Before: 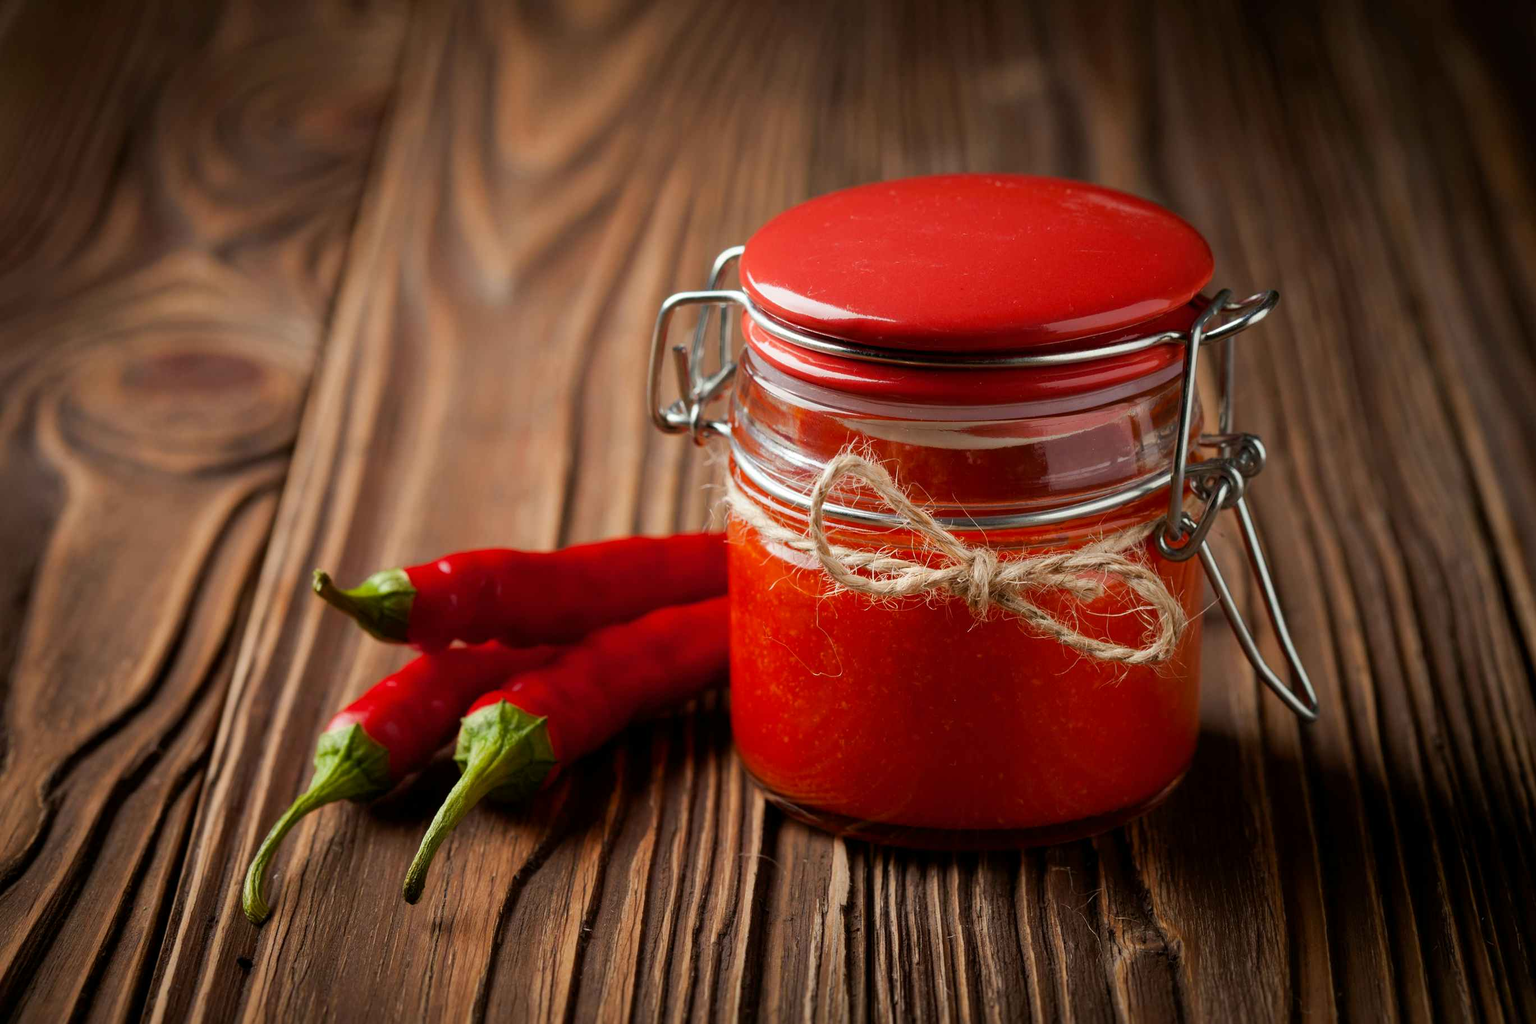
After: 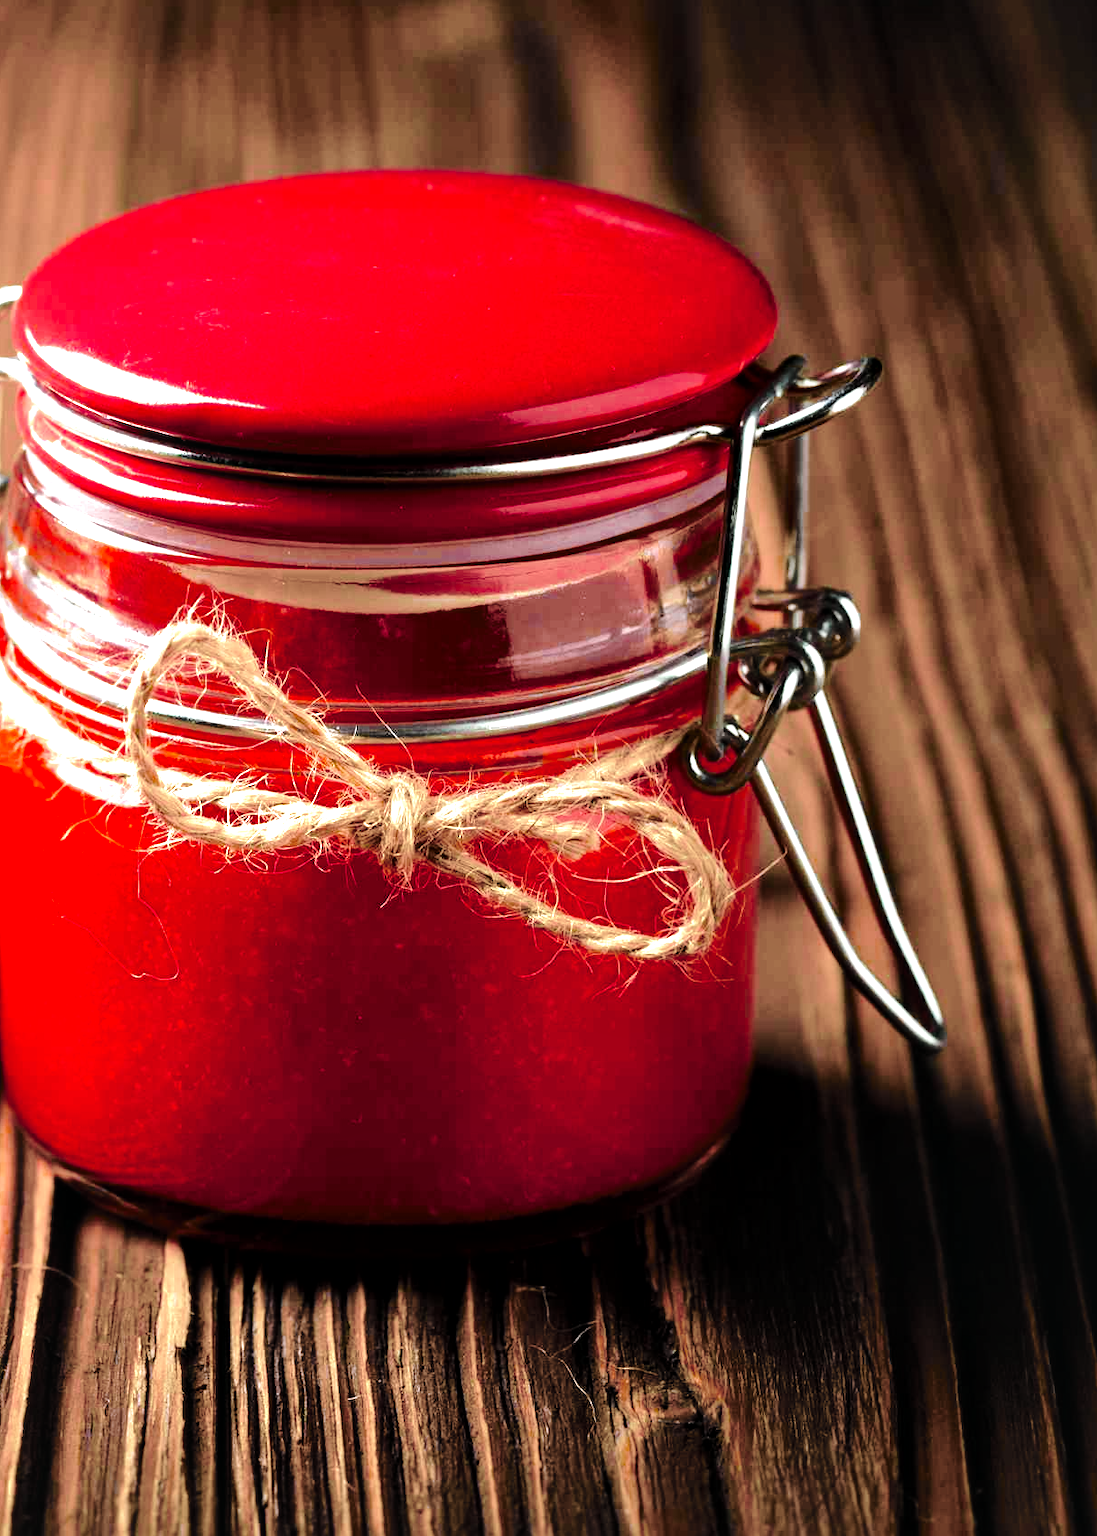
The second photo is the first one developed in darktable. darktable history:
base curve: curves: ch0 [(0, 0) (0.028, 0.03) (0.121, 0.232) (0.46, 0.748) (0.859, 0.968) (1, 1)], preserve colors none
tone curve: curves: ch0 [(0, 0.003) (0.211, 0.174) (0.482, 0.519) (0.843, 0.821) (0.992, 0.971)]; ch1 [(0, 0) (0.276, 0.206) (0.393, 0.364) (0.482, 0.477) (0.506, 0.5) (0.523, 0.523) (0.572, 0.592) (0.695, 0.767) (1, 1)]; ch2 [(0, 0) (0.438, 0.456) (0.498, 0.497) (0.536, 0.527) (0.562, 0.584) (0.619, 0.602) (0.698, 0.698) (1, 1)], color space Lab, independent channels, preserve colors none
crop: left 47.628%, top 6.643%, right 7.874%
levels: levels [0.044, 0.475, 0.791]
local contrast: mode bilateral grid, contrast 20, coarseness 100, detail 150%, midtone range 0.2
color balance: lift [1.01, 1, 1, 1], gamma [1.097, 1, 1, 1], gain [0.85, 1, 1, 1]
color zones: curves: ch0 [(0.11, 0.396) (0.195, 0.36) (0.25, 0.5) (0.303, 0.412) (0.357, 0.544) (0.75, 0.5) (0.967, 0.328)]; ch1 [(0, 0.468) (0.112, 0.512) (0.202, 0.6) (0.25, 0.5) (0.307, 0.352) (0.357, 0.544) (0.75, 0.5) (0.963, 0.524)]
